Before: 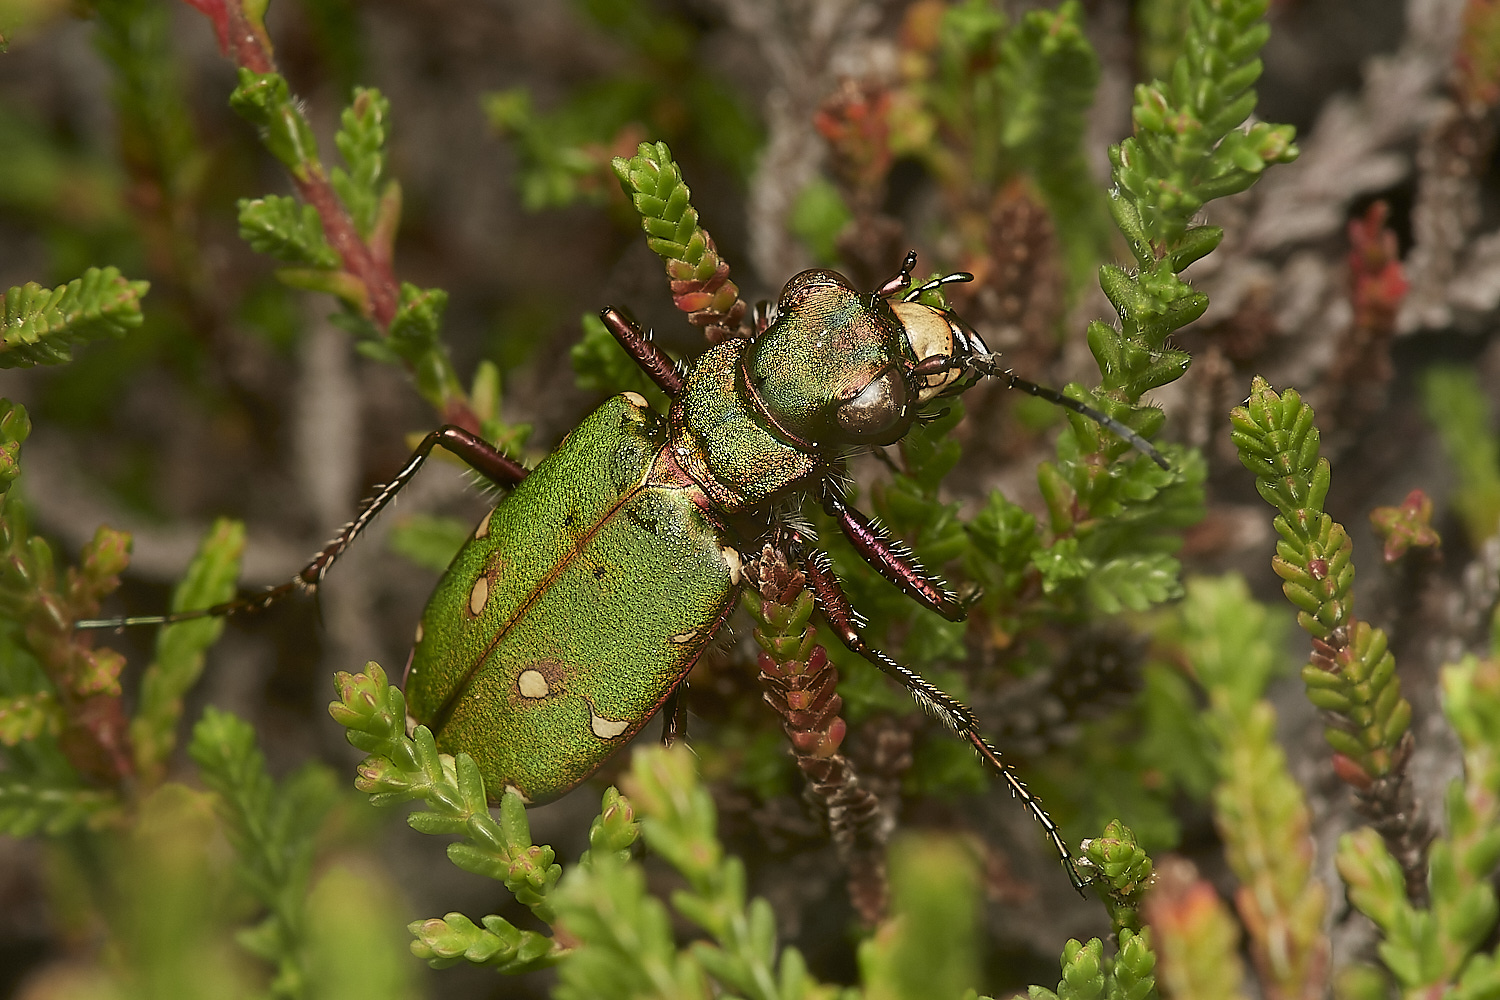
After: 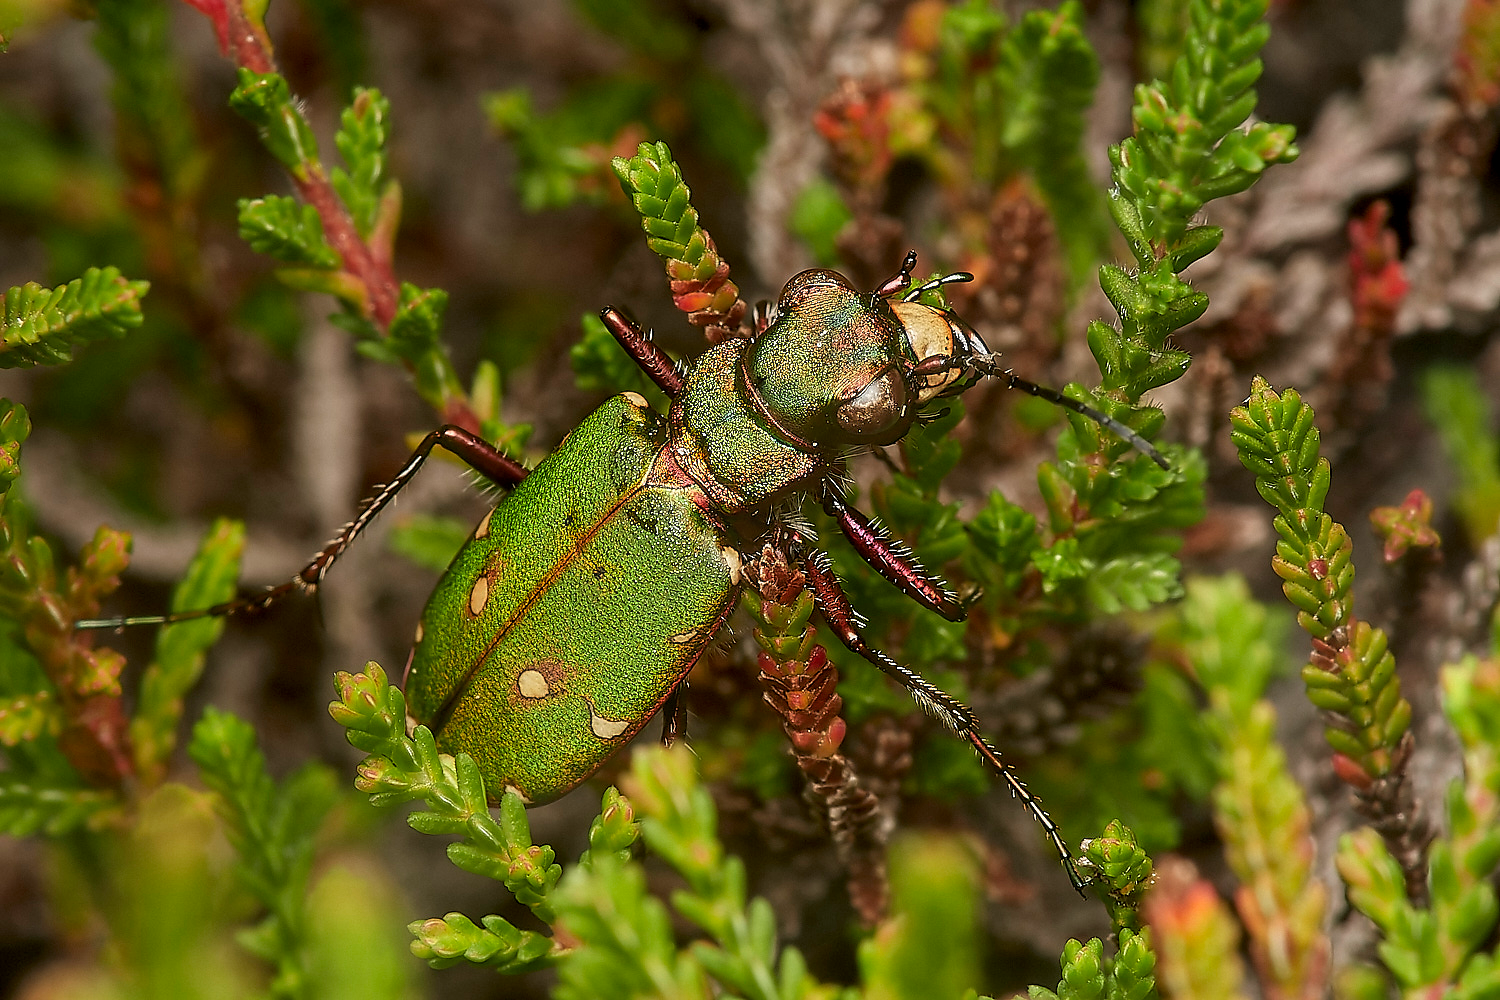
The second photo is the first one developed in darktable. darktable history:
local contrast: on, module defaults
contrast brightness saturation: saturation 0.131
sharpen: radius 1.018, threshold 1
